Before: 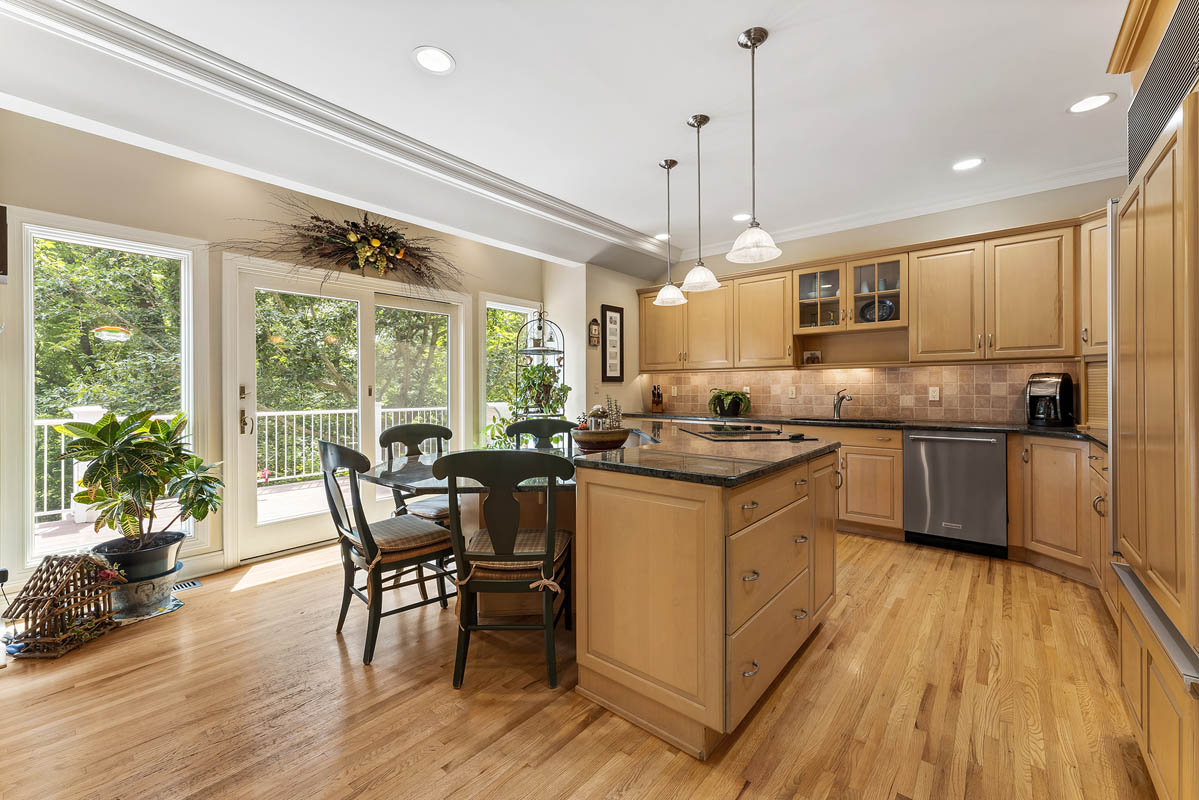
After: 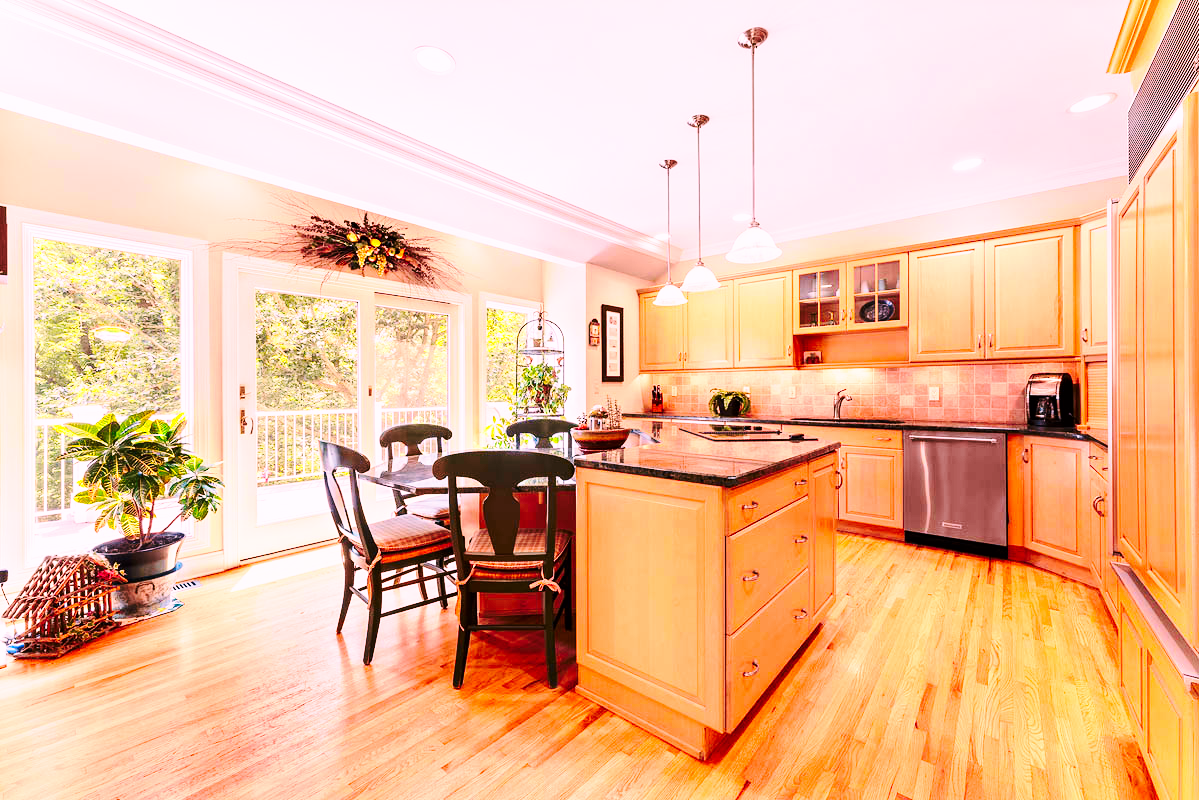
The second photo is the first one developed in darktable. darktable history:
base curve: curves: ch0 [(0, 0) (0.036, 0.037) (0.121, 0.228) (0.46, 0.76) (0.859, 0.983) (1, 1)], preserve colors none
white balance: red 1.188, blue 1.11
color zones: curves: ch0 [(0, 0.613) (0.01, 0.613) (0.245, 0.448) (0.498, 0.529) (0.642, 0.665) (0.879, 0.777) (0.99, 0.613)]; ch1 [(0, 0) (0.143, 0) (0.286, 0) (0.429, 0) (0.571, 0) (0.714, 0) (0.857, 0)], mix -138.01%
tone curve: curves: ch0 [(0, 0) (0.739, 0.837) (1, 1)]; ch1 [(0, 0) (0.226, 0.261) (0.383, 0.397) (0.462, 0.473) (0.498, 0.502) (0.521, 0.52) (0.578, 0.57) (1, 1)]; ch2 [(0, 0) (0.438, 0.456) (0.5, 0.5) (0.547, 0.557) (0.597, 0.58) (0.629, 0.603) (1, 1)], color space Lab, independent channels, preserve colors none
